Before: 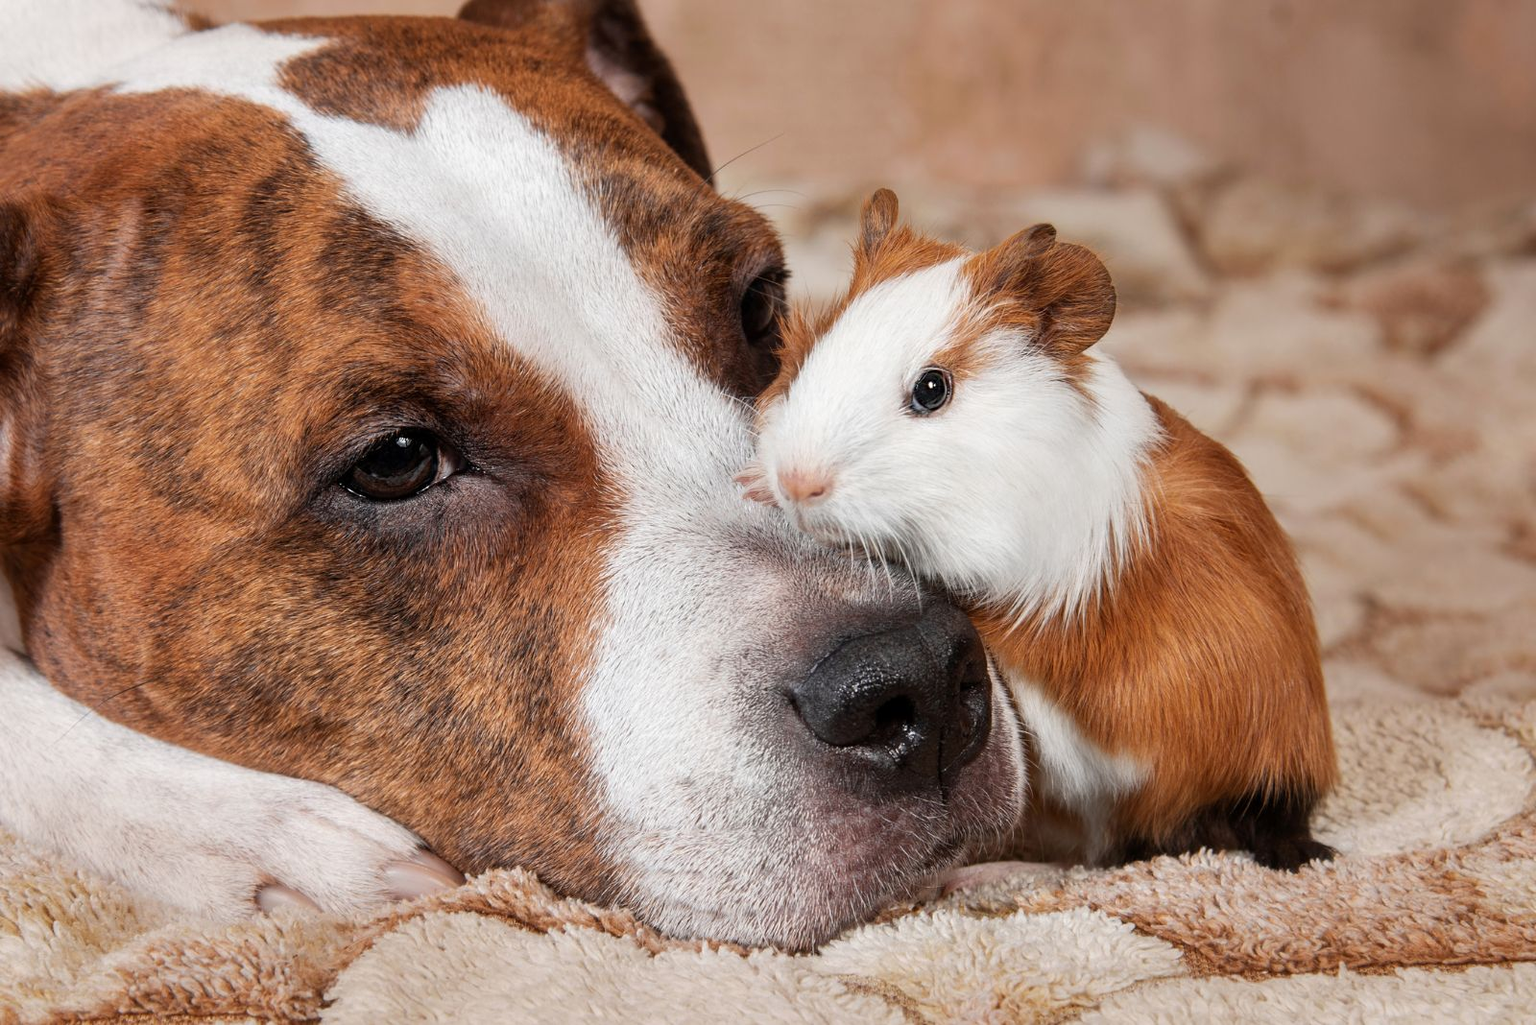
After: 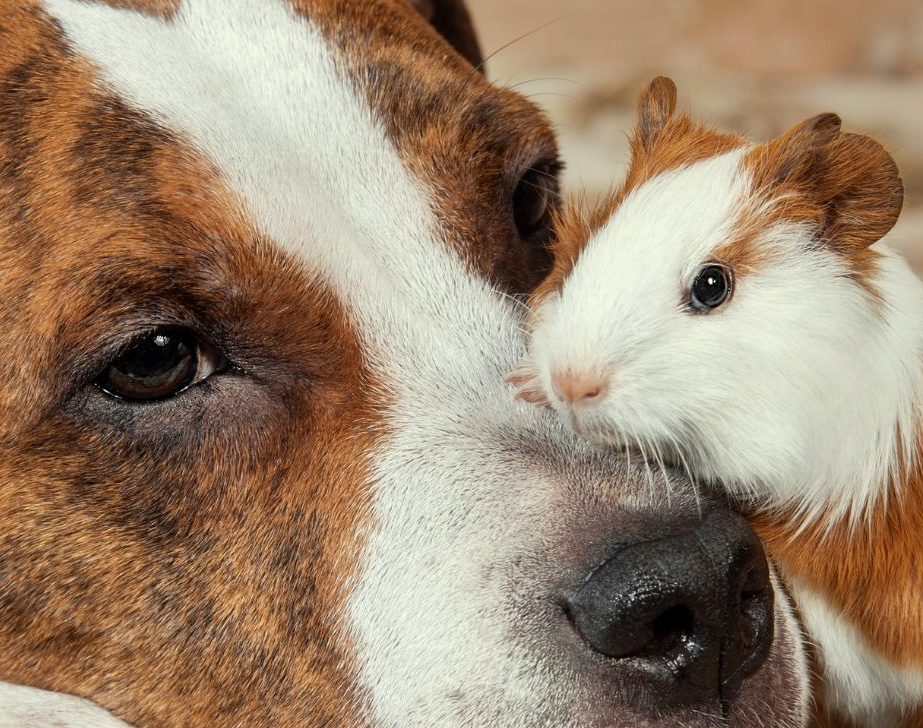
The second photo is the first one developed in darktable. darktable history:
shadows and highlights: shadows 29.59, highlights -30.33, low approximation 0.01, soften with gaussian
color correction: highlights a* -4.4, highlights b* 7.08
crop: left 16.213%, top 11.248%, right 26.085%, bottom 20.58%
